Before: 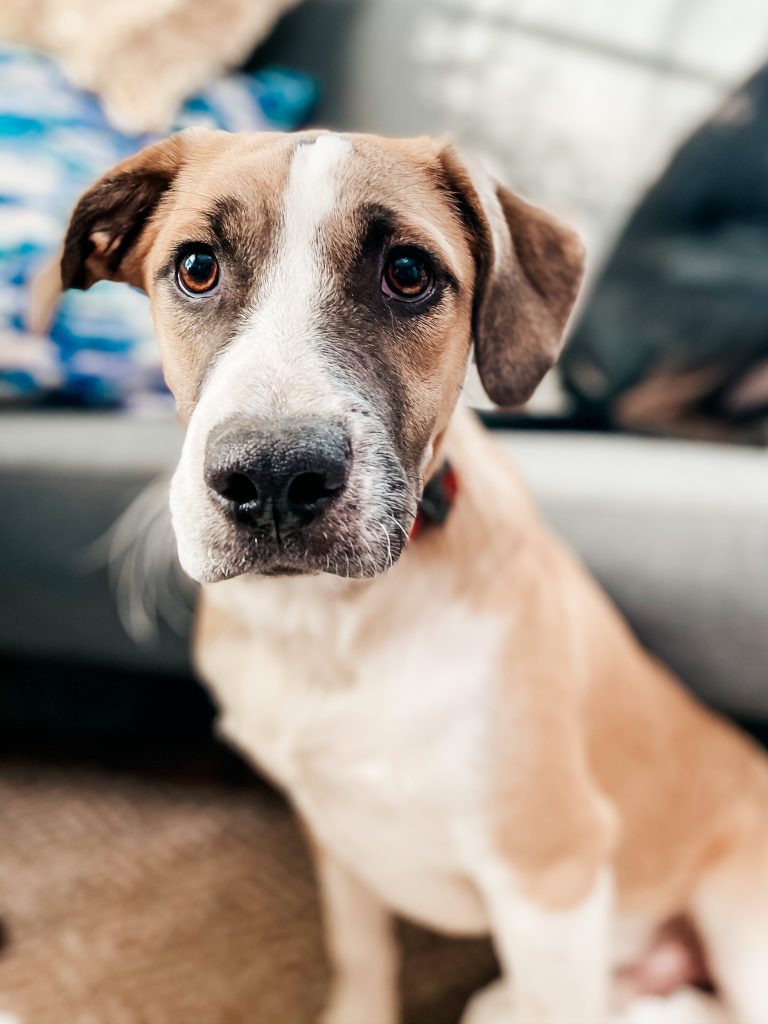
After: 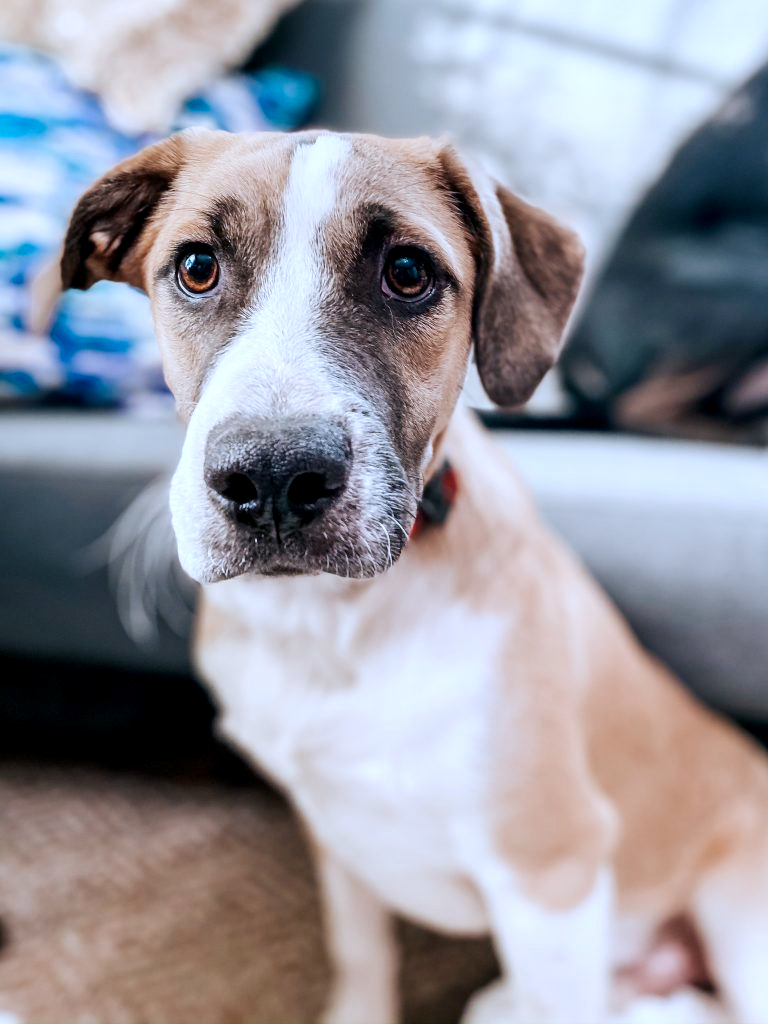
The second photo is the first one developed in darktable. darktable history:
local contrast: highlights 100%, shadows 100%, detail 120%, midtone range 0.2
color calibration: x 0.37, y 0.382, temperature 4313.32 K
white balance: red 0.984, blue 1.059
